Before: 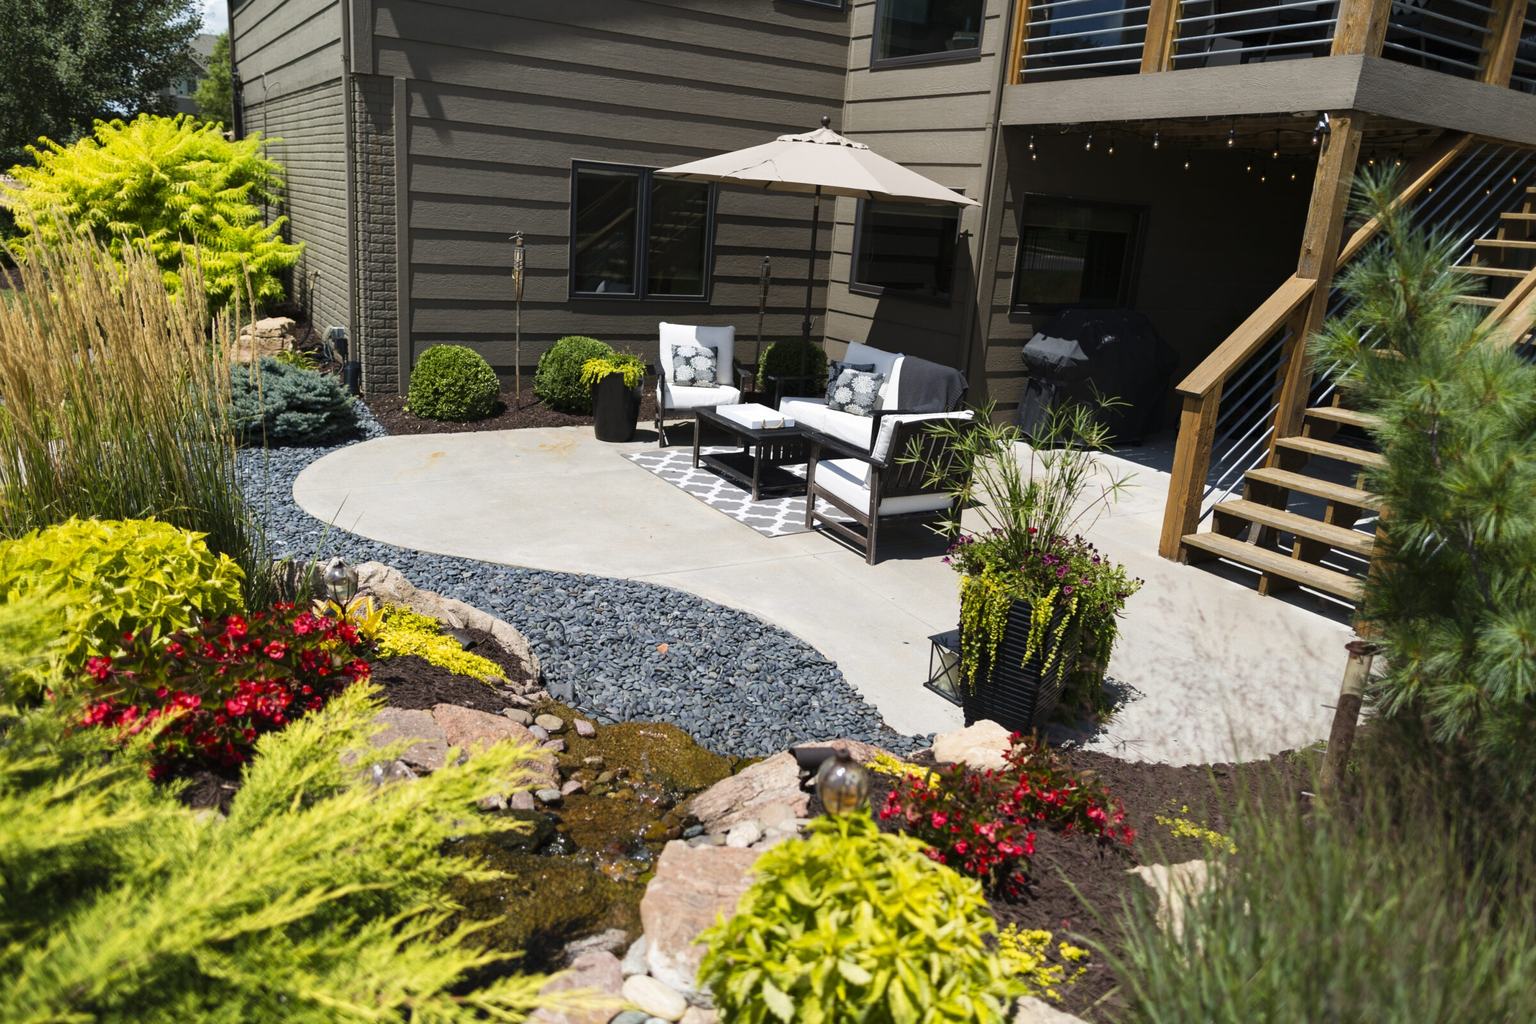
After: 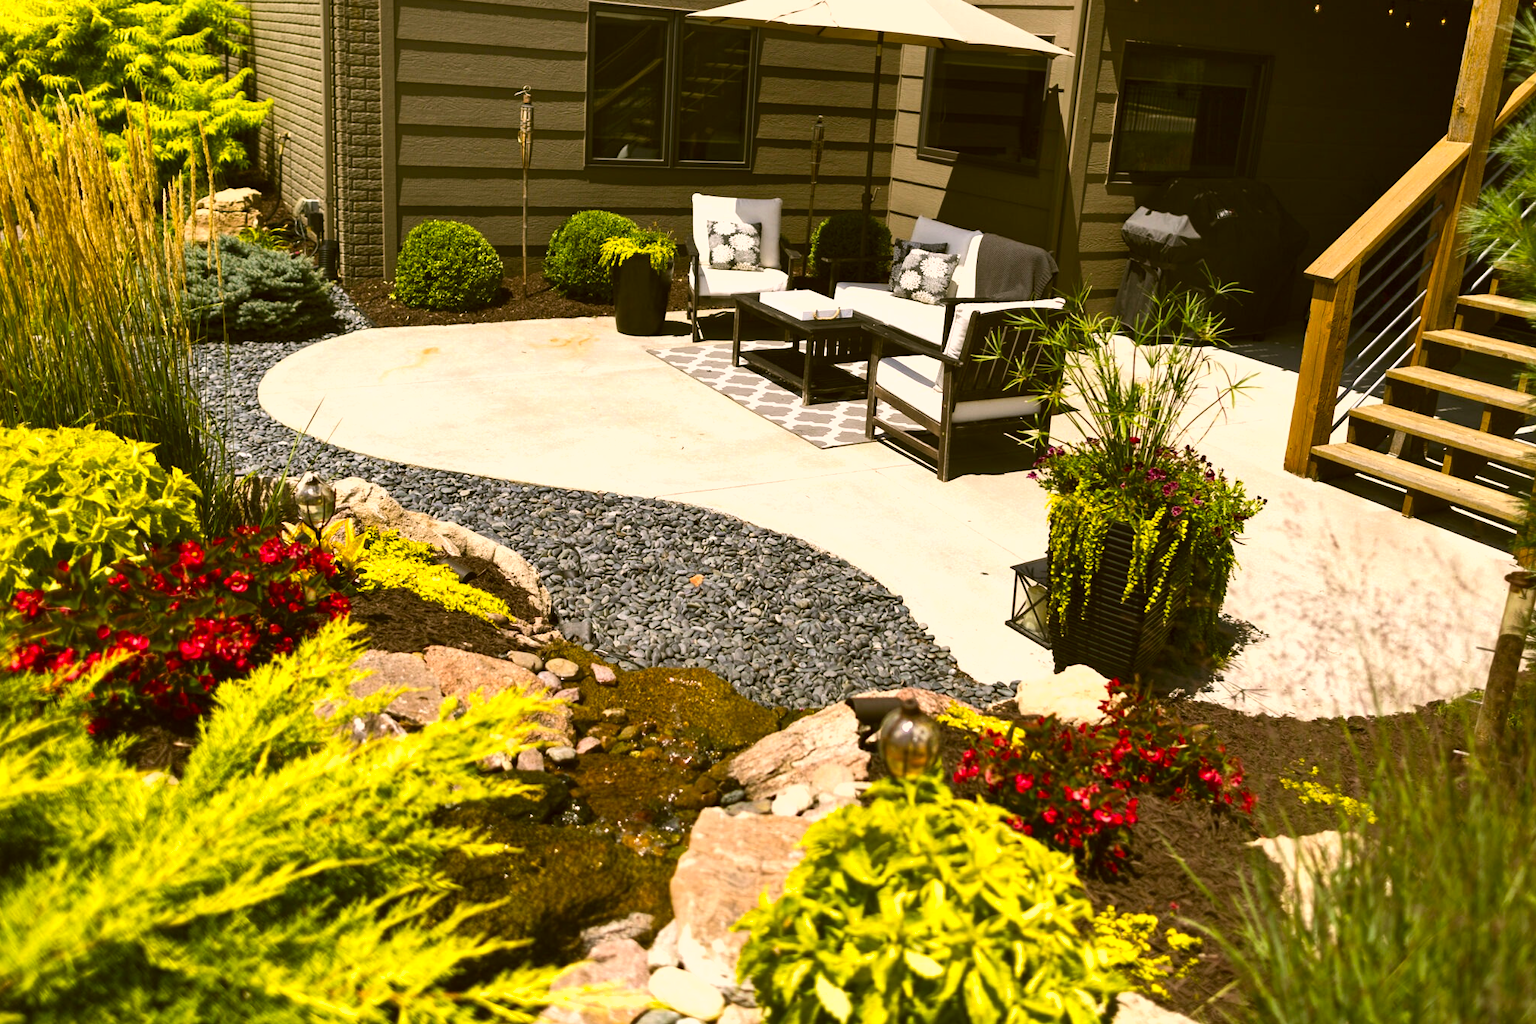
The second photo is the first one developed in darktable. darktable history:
crop and rotate: left 4.875%, top 15.506%, right 10.687%
shadows and highlights: soften with gaussian
color correction: highlights a* 8.9, highlights b* 14.89, shadows a* -0.514, shadows b* 27.05
color balance rgb: perceptual saturation grading › global saturation 29.915%, perceptual brilliance grading › global brilliance 20.86%, perceptual brilliance grading › shadows -34.298%, contrast -9.39%
